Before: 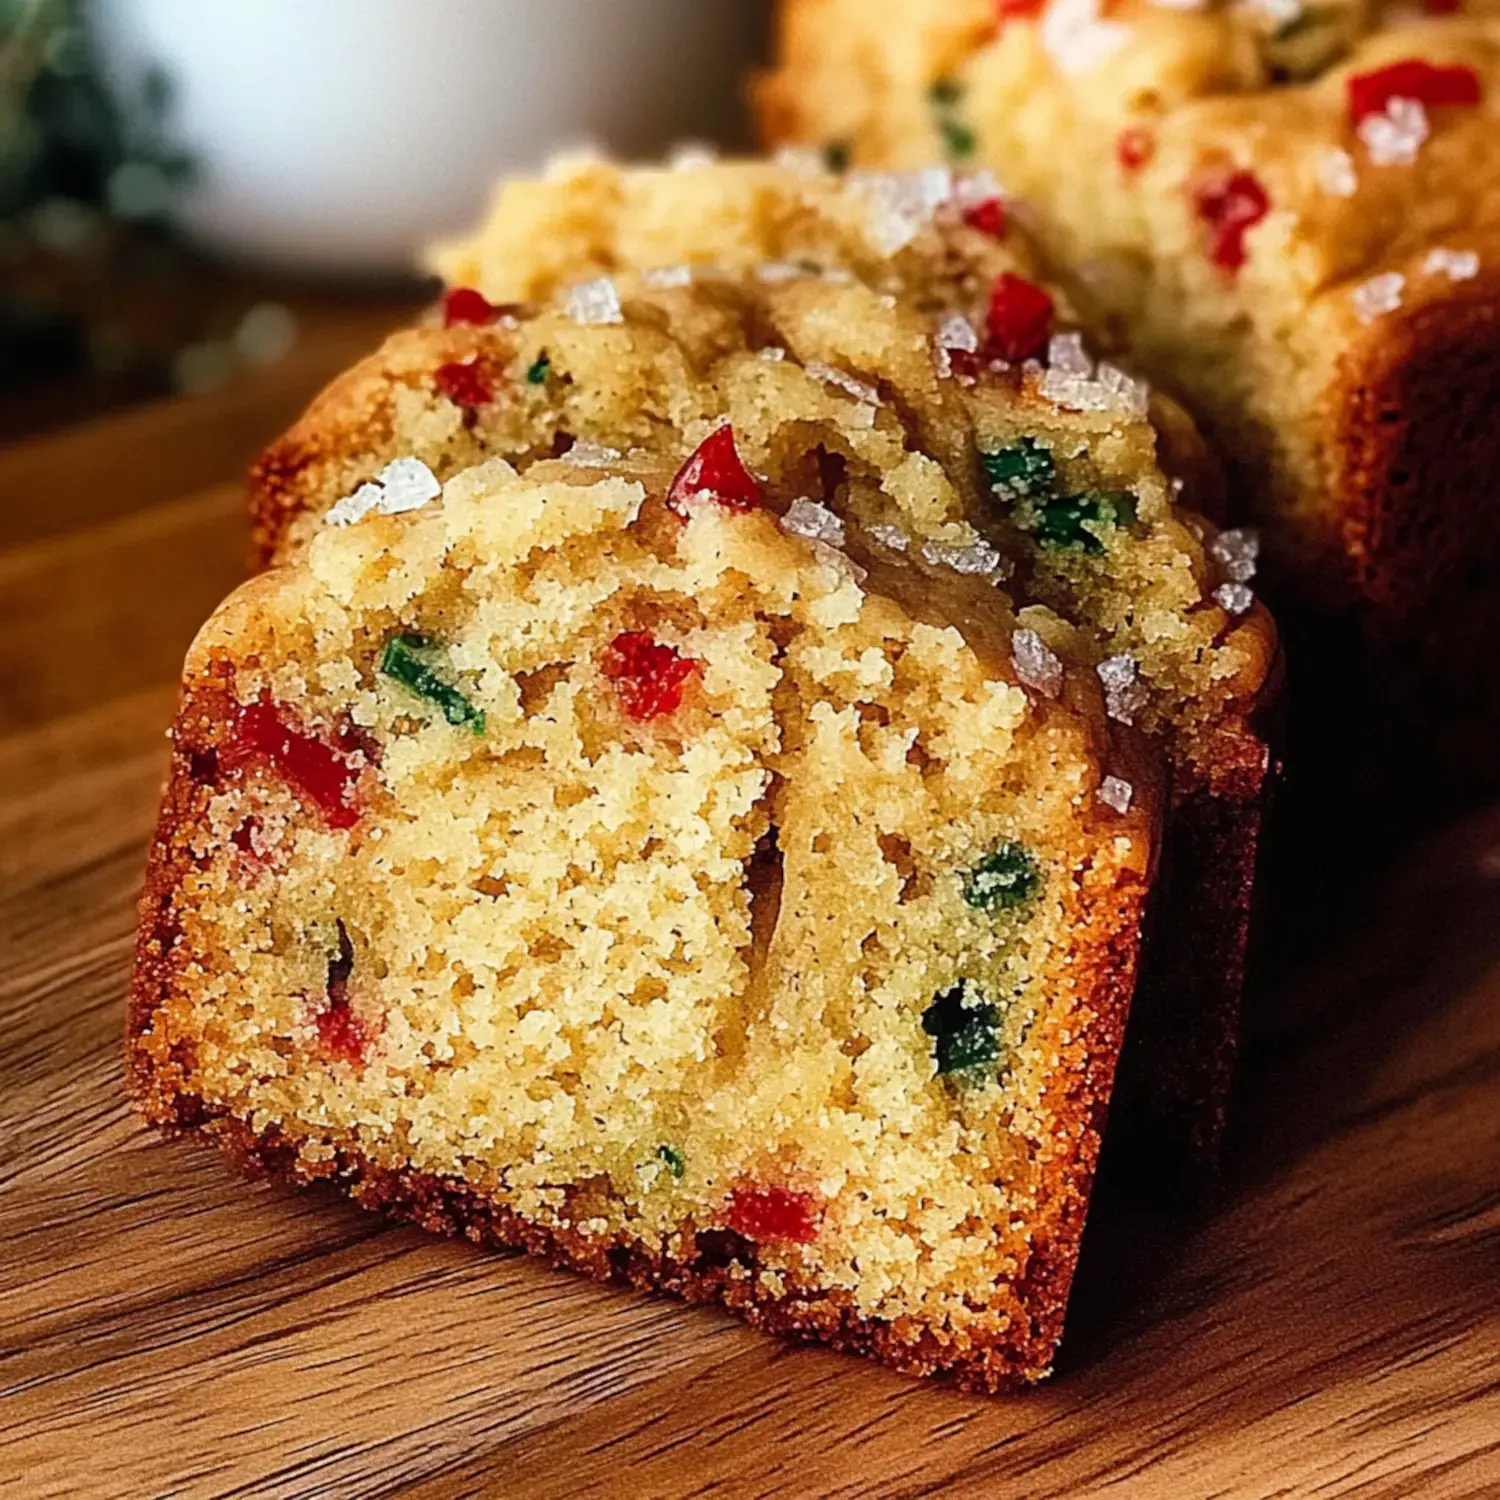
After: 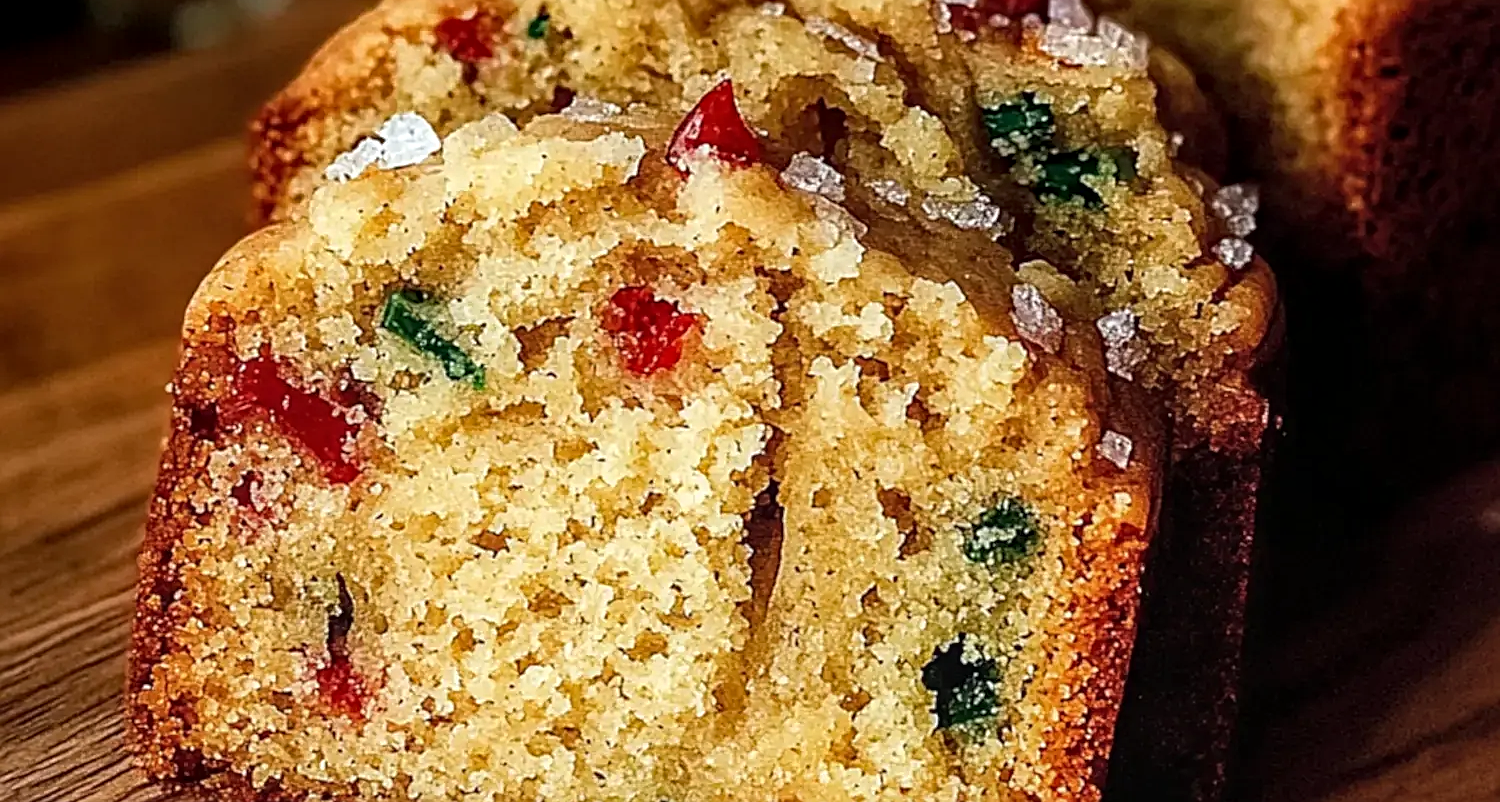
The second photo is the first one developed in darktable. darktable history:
crop and rotate: top 23.043%, bottom 23.437%
haze removal: compatibility mode true, adaptive false
sharpen: on, module defaults
contrast brightness saturation: saturation -0.05
local contrast: on, module defaults
